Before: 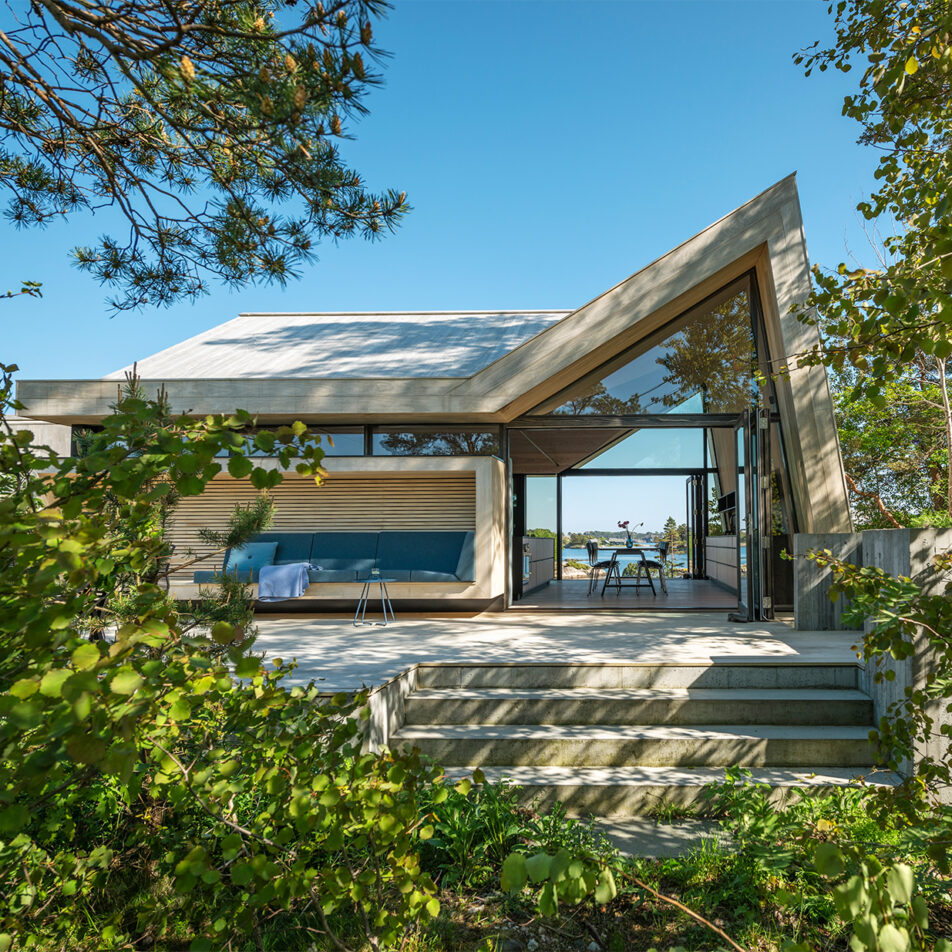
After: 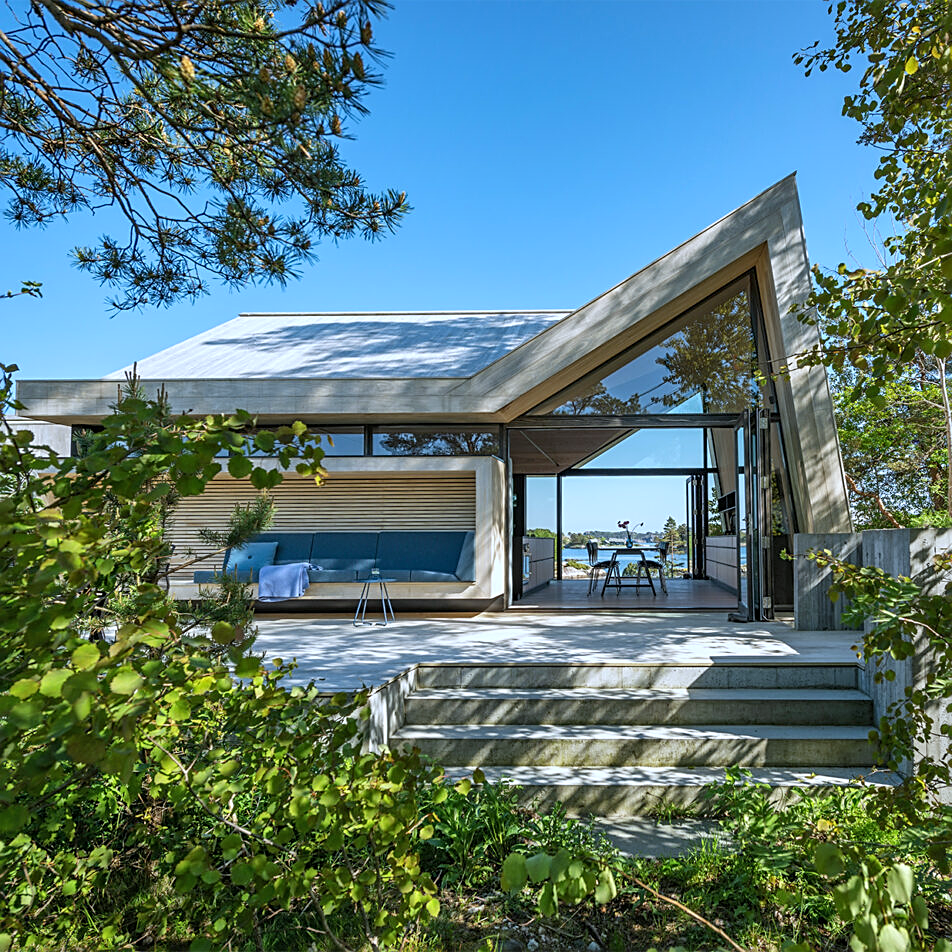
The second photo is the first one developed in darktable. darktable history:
white balance: red 0.926, green 1.003, blue 1.133
sharpen: on, module defaults
exposure: compensate highlight preservation false
shadows and highlights: soften with gaussian
